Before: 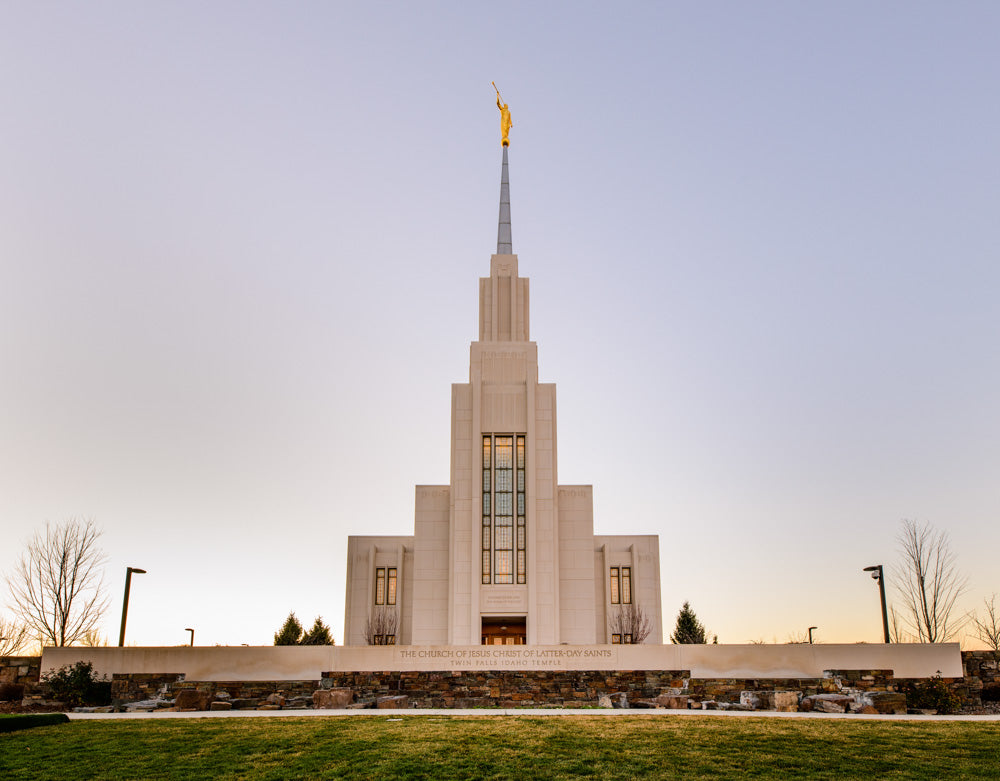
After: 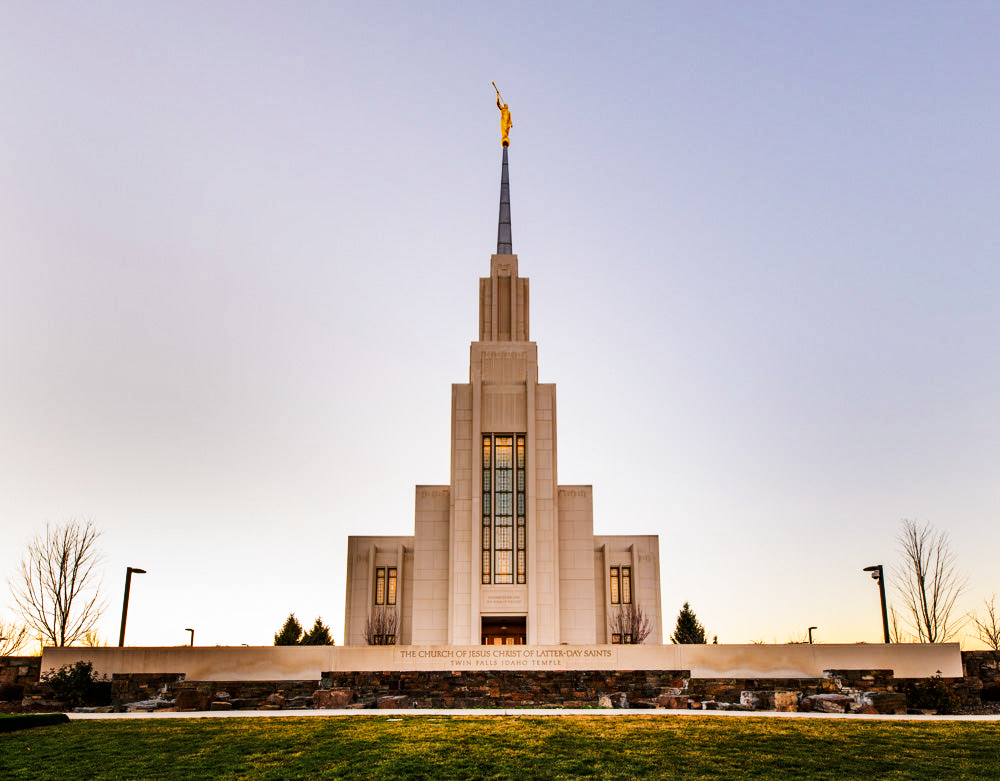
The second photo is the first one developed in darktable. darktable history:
tone curve: curves: ch0 [(0, 0) (0.004, 0.001) (0.133, 0.078) (0.325, 0.241) (0.832, 0.917) (1, 1)], preserve colors none
shadows and highlights: low approximation 0.01, soften with gaussian
